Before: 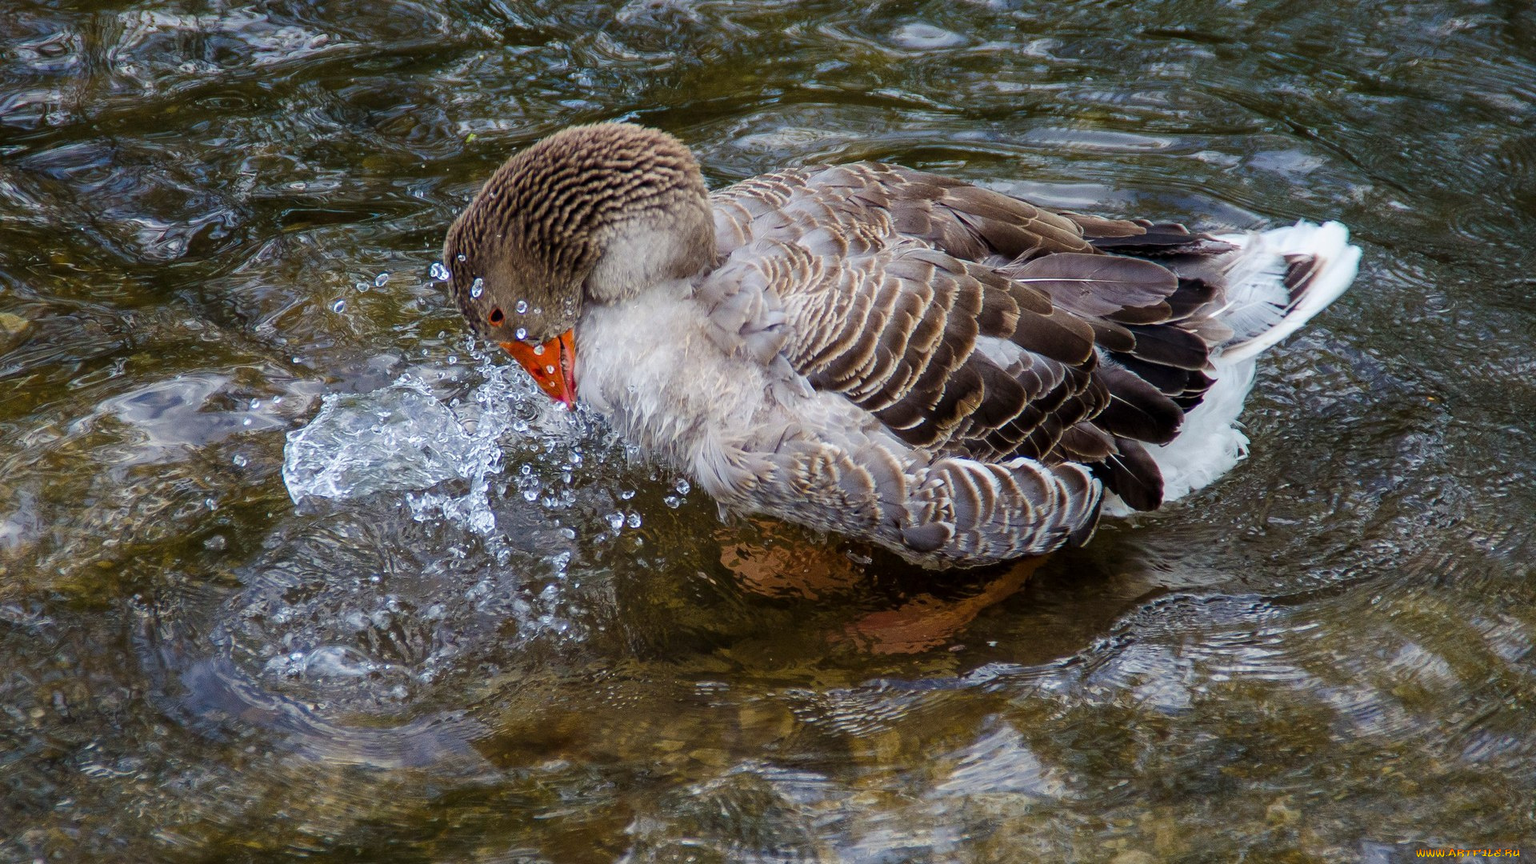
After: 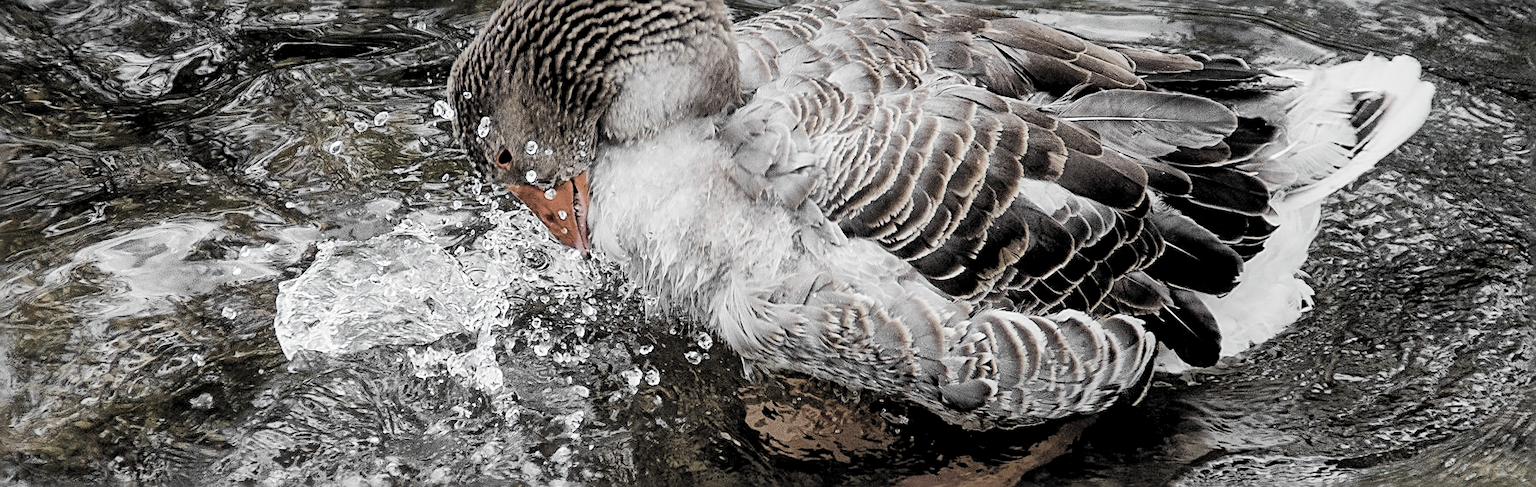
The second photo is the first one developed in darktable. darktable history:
crop: left 1.779%, top 19.696%, right 5.178%, bottom 27.784%
color zones: curves: ch0 [(0, 0.613) (0.01, 0.613) (0.245, 0.448) (0.498, 0.529) (0.642, 0.665) (0.879, 0.777) (0.99, 0.613)]; ch1 [(0, 0.035) (0.121, 0.189) (0.259, 0.197) (0.415, 0.061) (0.589, 0.022) (0.732, 0.022) (0.857, 0.026) (0.991, 0.053)]
filmic rgb: black relative exposure -5.07 EV, white relative exposure 3.97 EV, hardness 2.88, contrast 1.299, highlights saturation mix -31.46%, preserve chrominance max RGB, color science v6 (2022), iterations of high-quality reconstruction 0, contrast in shadows safe, contrast in highlights safe
exposure: exposure 0.662 EV, compensate exposure bias true, compensate highlight preservation false
sharpen: radius 2.533, amount 0.63
shadows and highlights: on, module defaults
local contrast: mode bilateral grid, contrast 20, coarseness 51, detail 162%, midtone range 0.2
